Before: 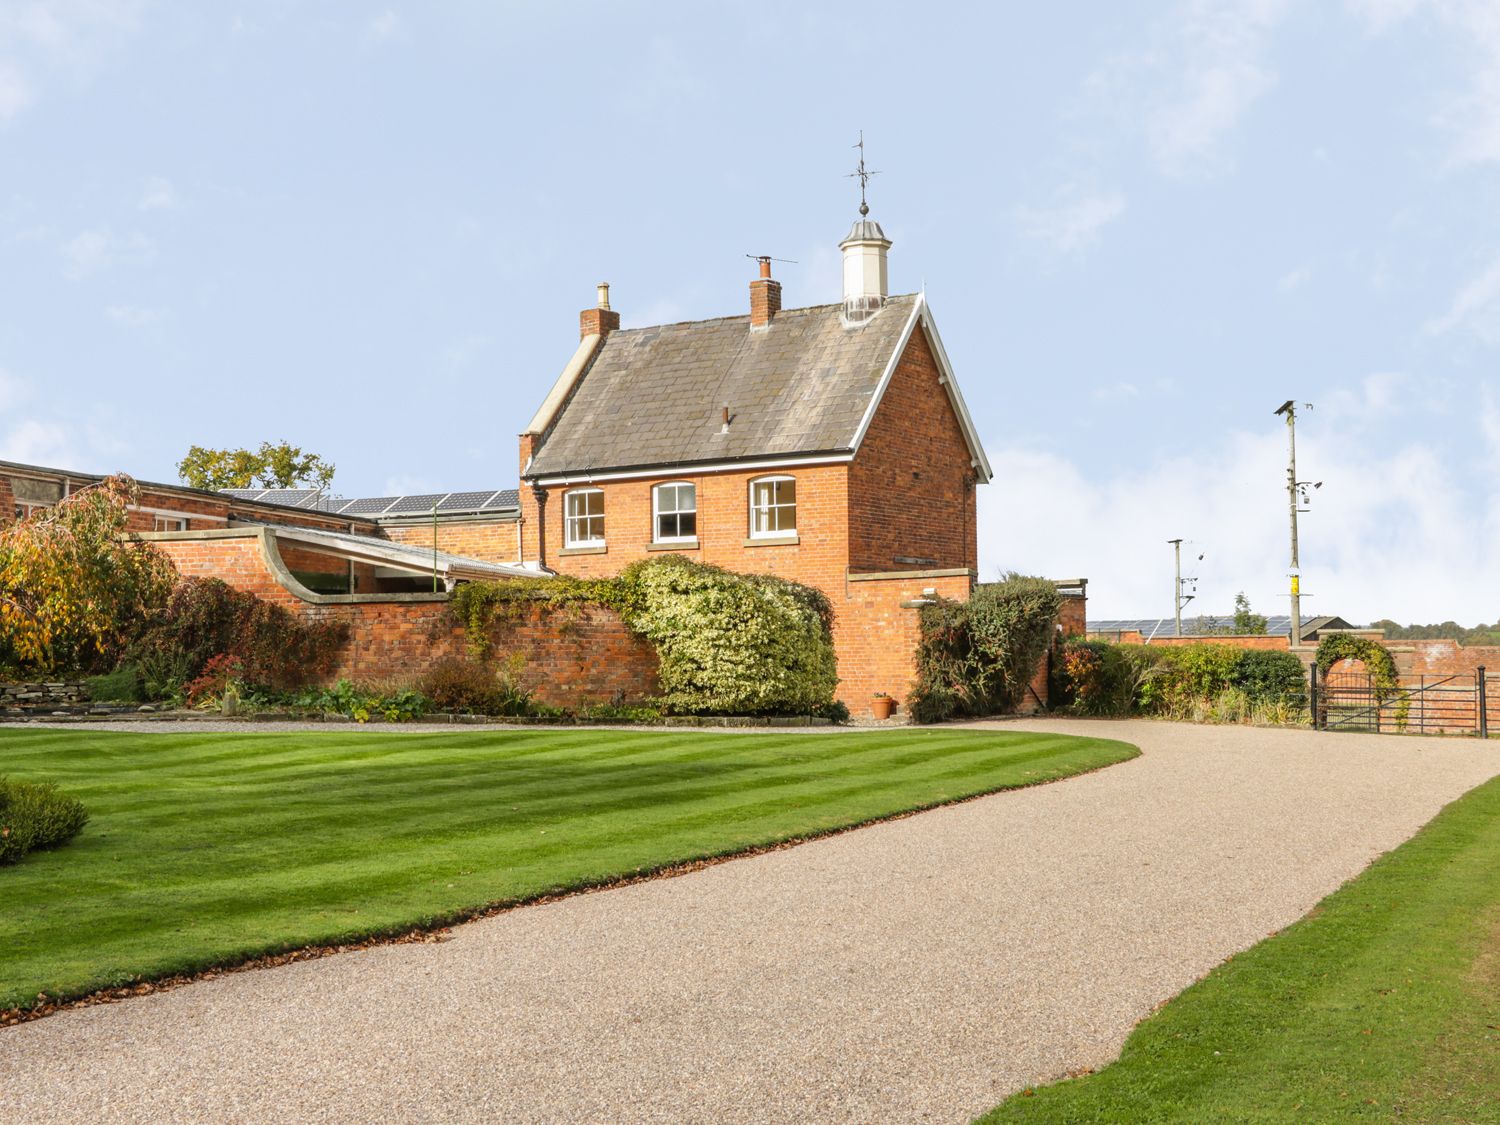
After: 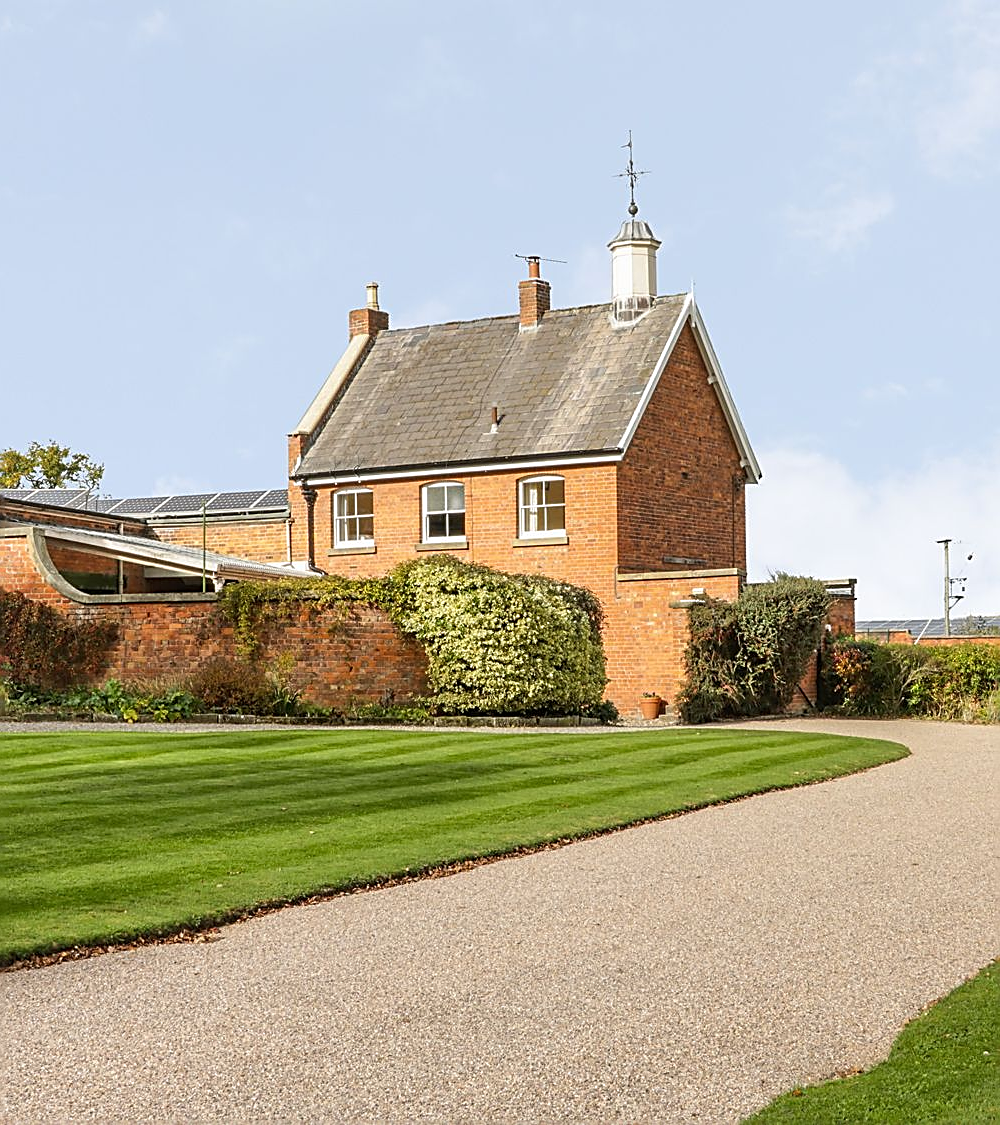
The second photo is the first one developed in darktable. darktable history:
sharpen: amount 0.901
crop and rotate: left 15.446%, right 17.836%
